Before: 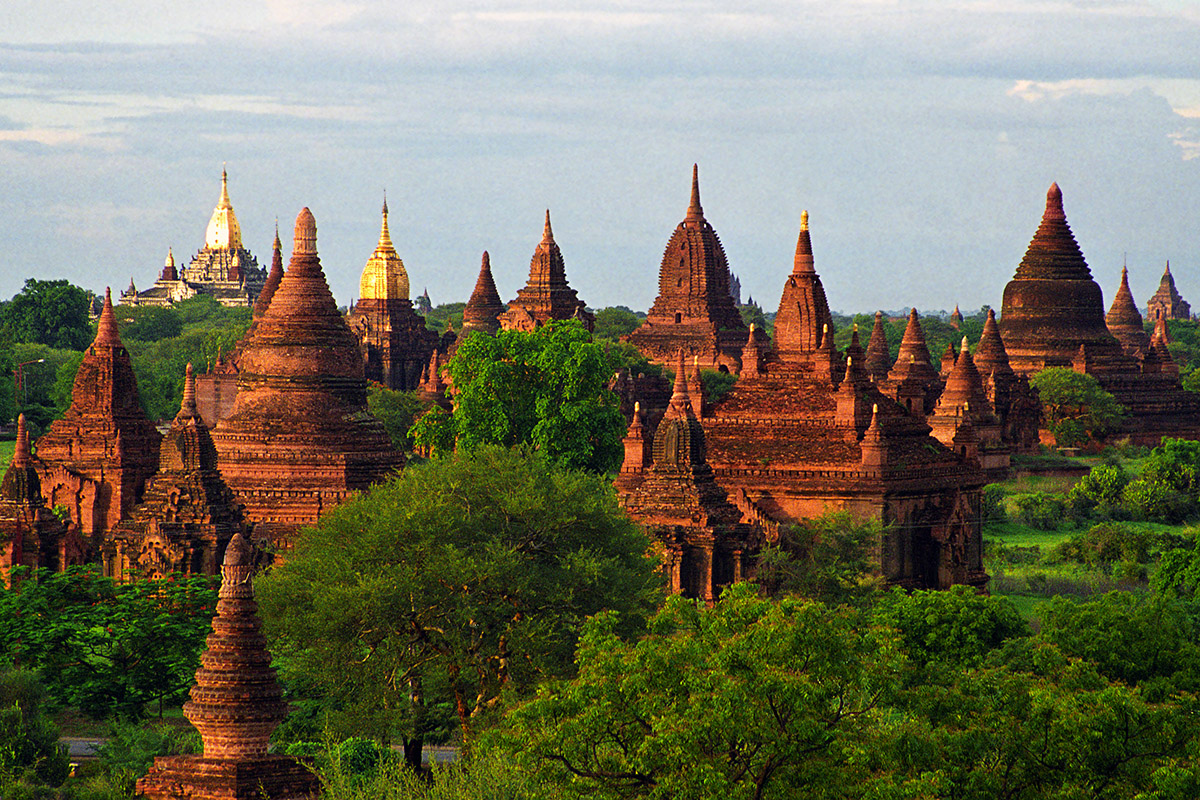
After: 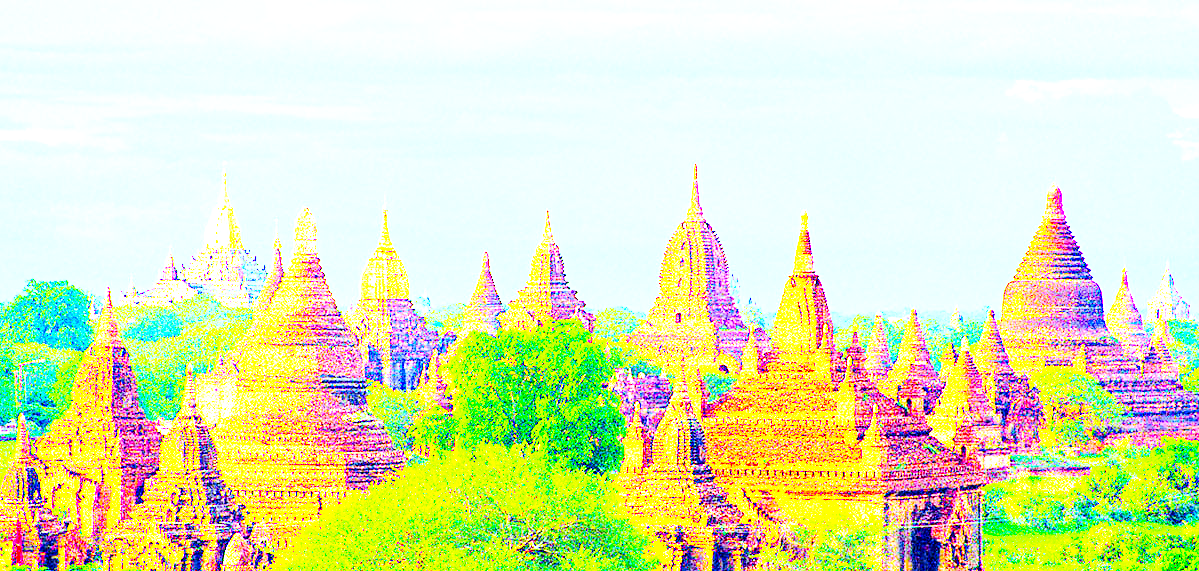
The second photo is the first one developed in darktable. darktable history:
local contrast: highlights 105%, shadows 102%, detail 119%, midtone range 0.2
exposure: exposure 3.027 EV, compensate highlight preservation false
color balance rgb: perceptual saturation grading › global saturation 30.281%, global vibrance 20%
crop: right 0%, bottom 28.586%
levels: black 8.53%, levels [0, 0.476, 0.951]
color correction: highlights a* -9.62, highlights b* -20.93
contrast brightness saturation: contrast 0.196, brightness 0.194, saturation 0.803
base curve: curves: ch0 [(0, 0) (0.028, 0.03) (0.121, 0.232) (0.46, 0.748) (0.859, 0.968) (1, 1)], preserve colors none
